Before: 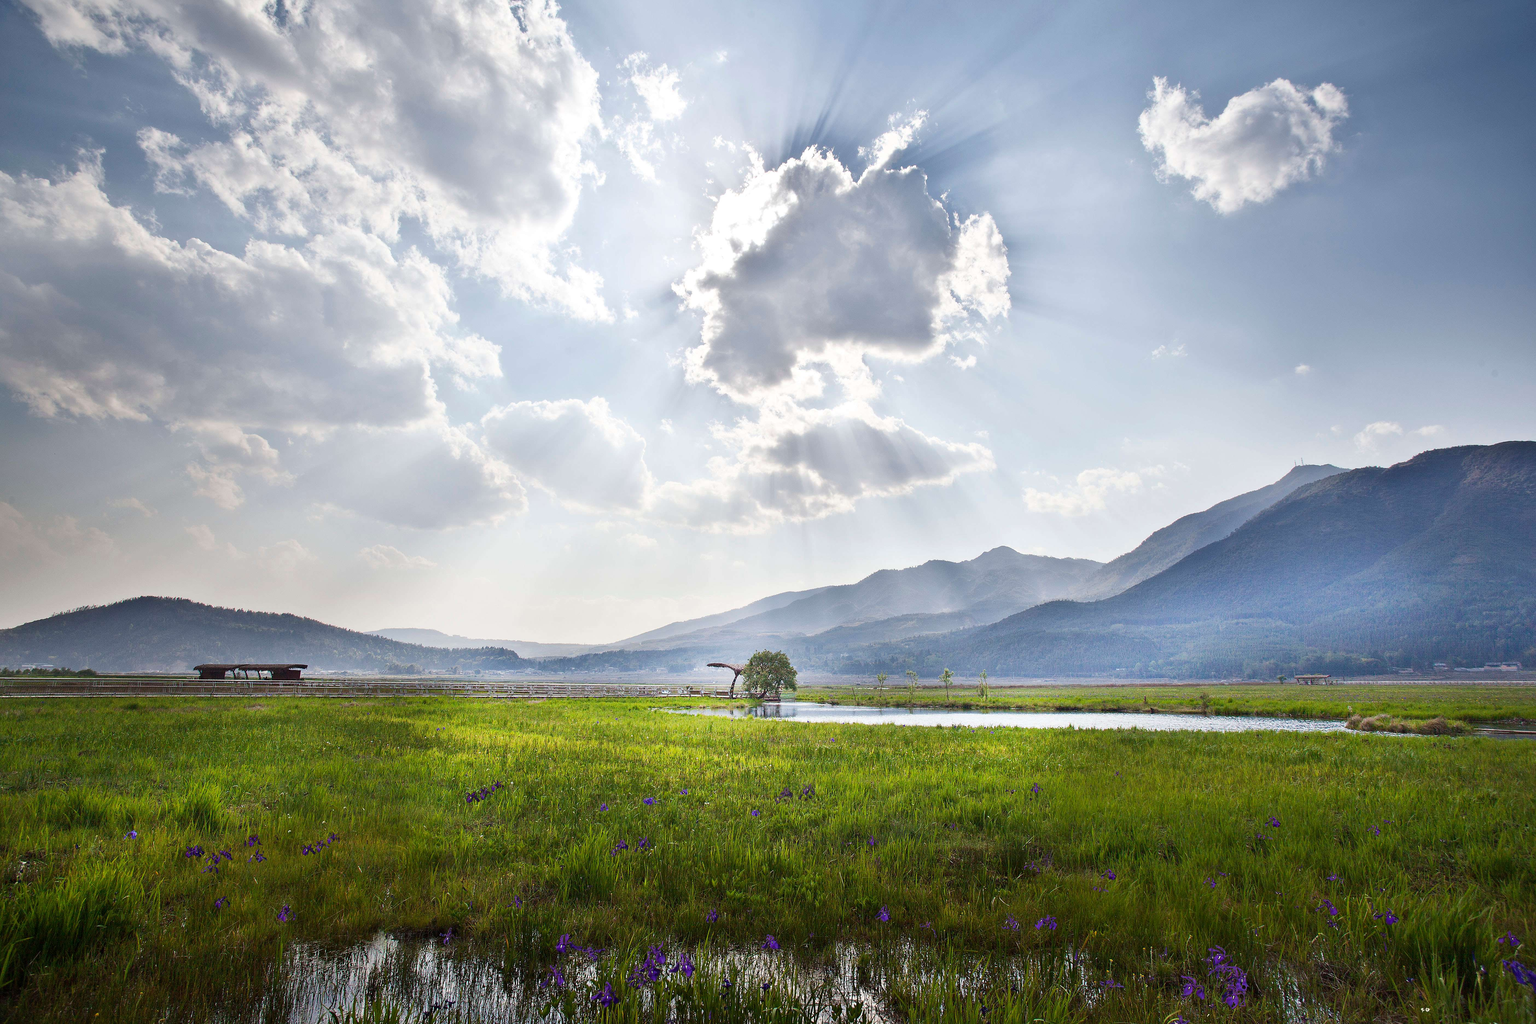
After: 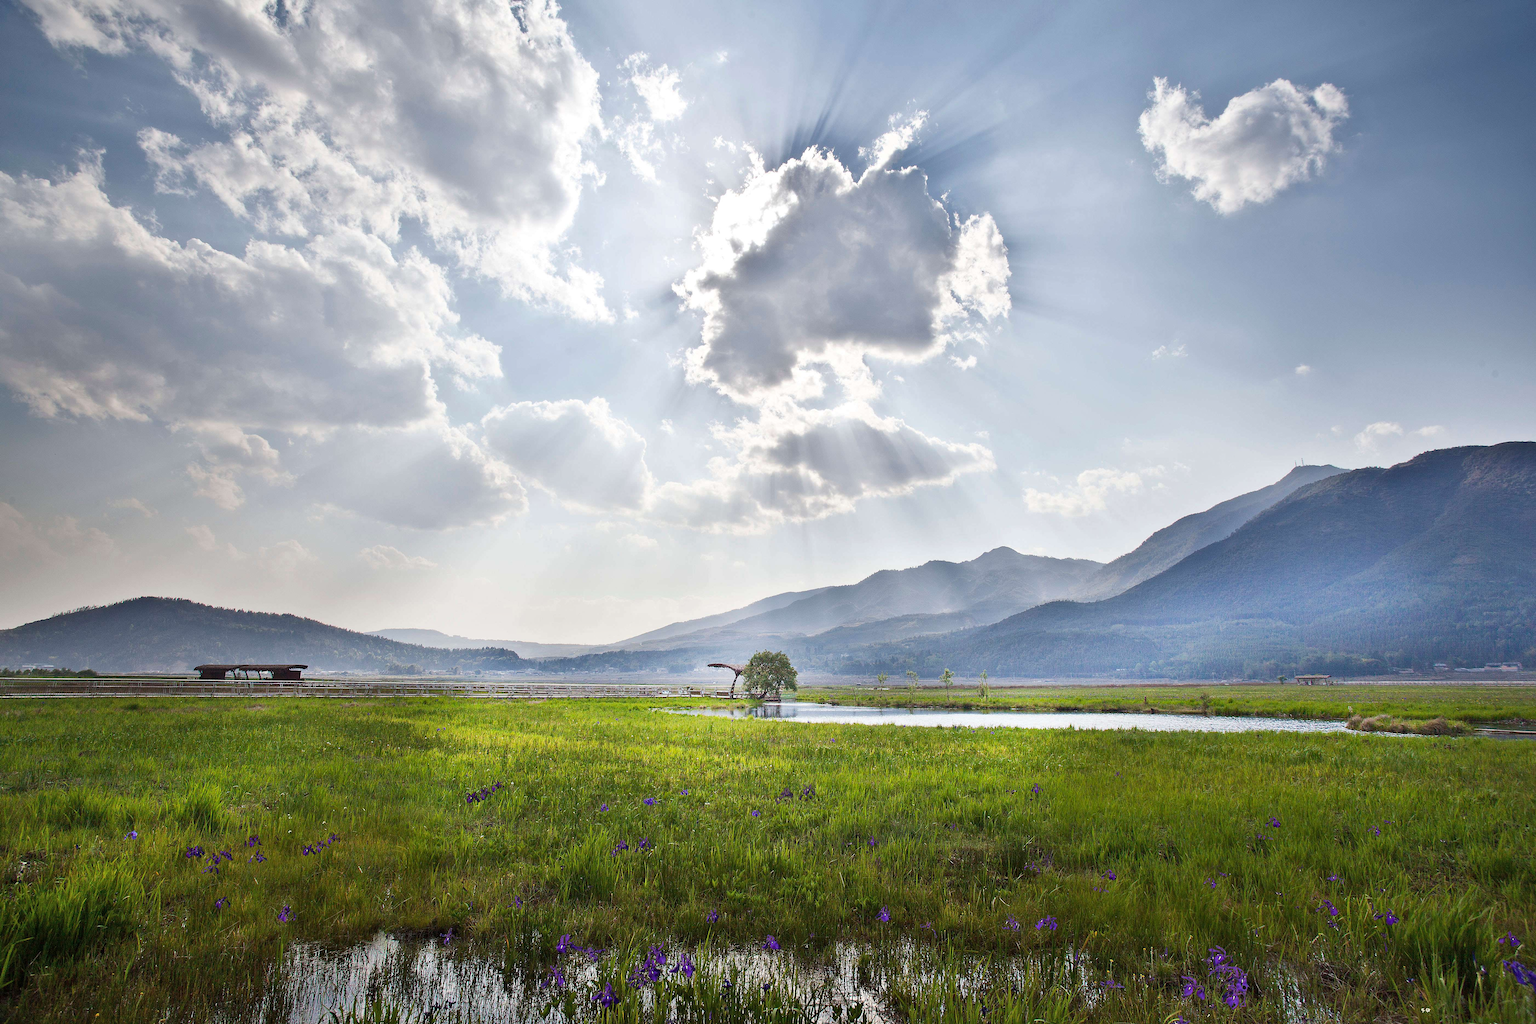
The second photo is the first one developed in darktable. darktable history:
shadows and highlights: shadows 37.37, highlights -27.08, soften with gaussian
exposure: compensate highlight preservation false
